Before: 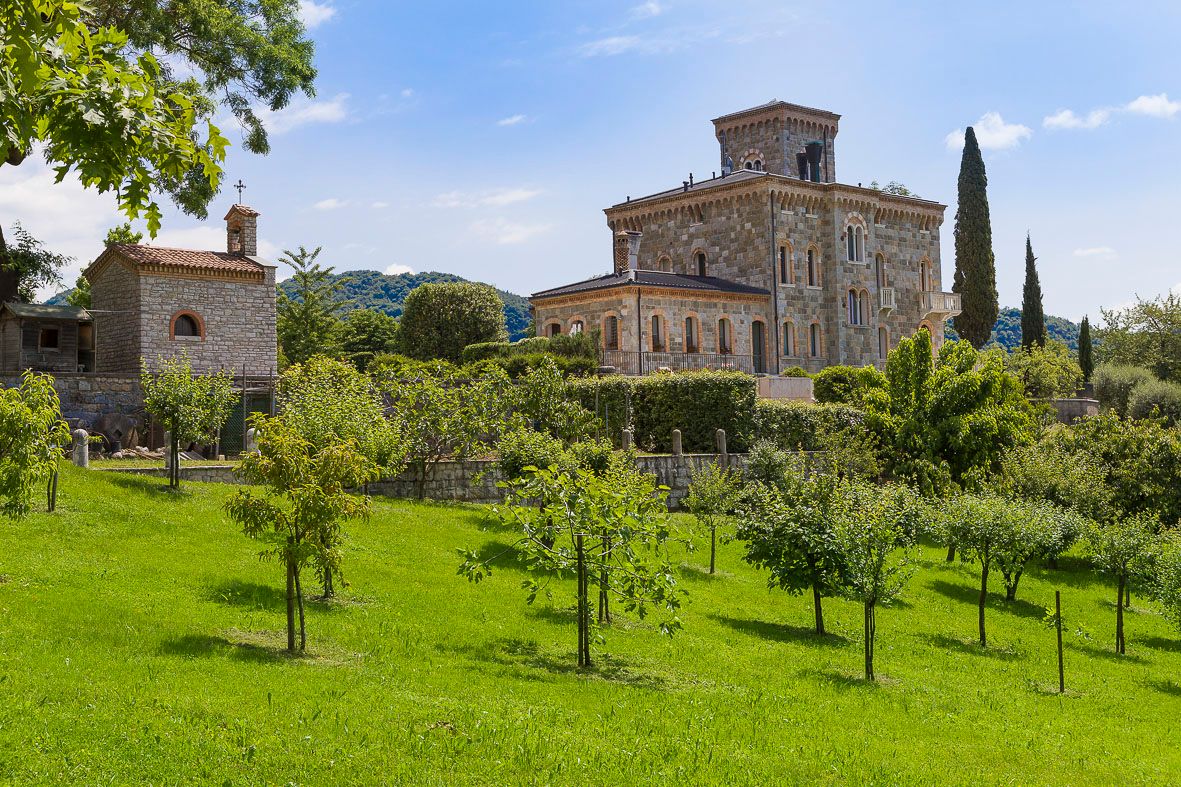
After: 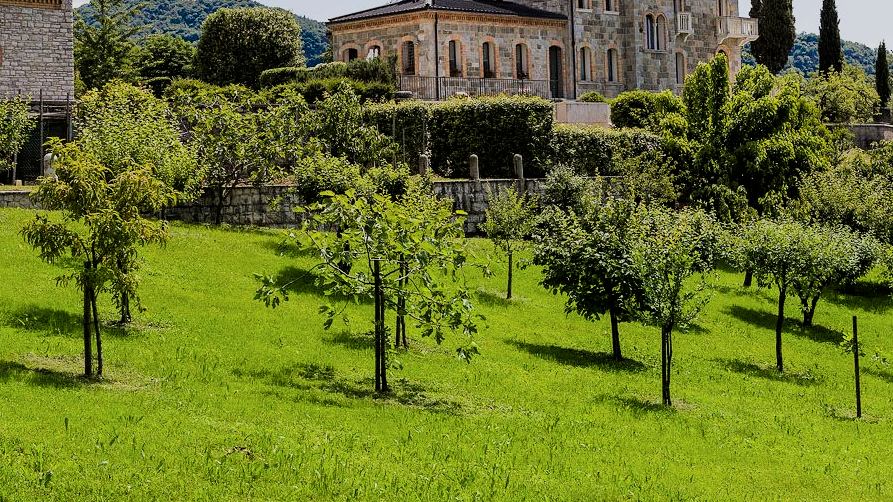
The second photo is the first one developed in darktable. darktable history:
crop and rotate: left 17.299%, top 35.115%, right 7.015%, bottom 1.024%
filmic rgb: black relative exposure -5 EV, hardness 2.88, contrast 1.3, highlights saturation mix -30%
